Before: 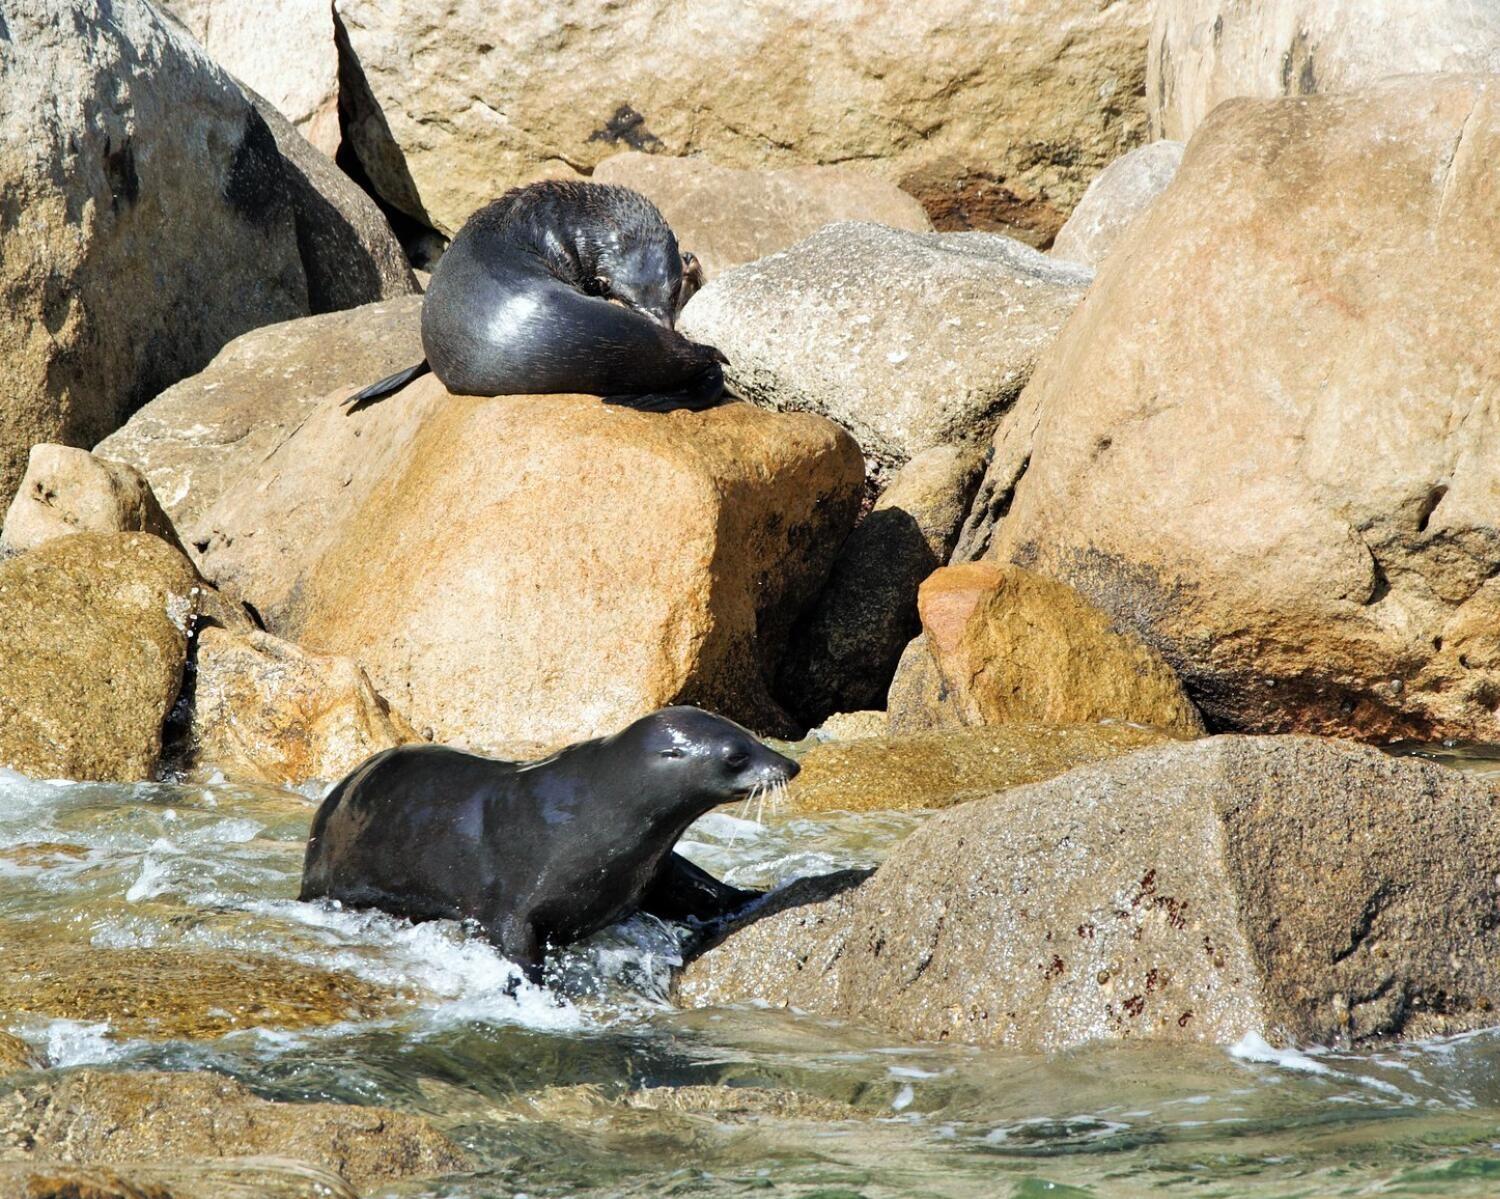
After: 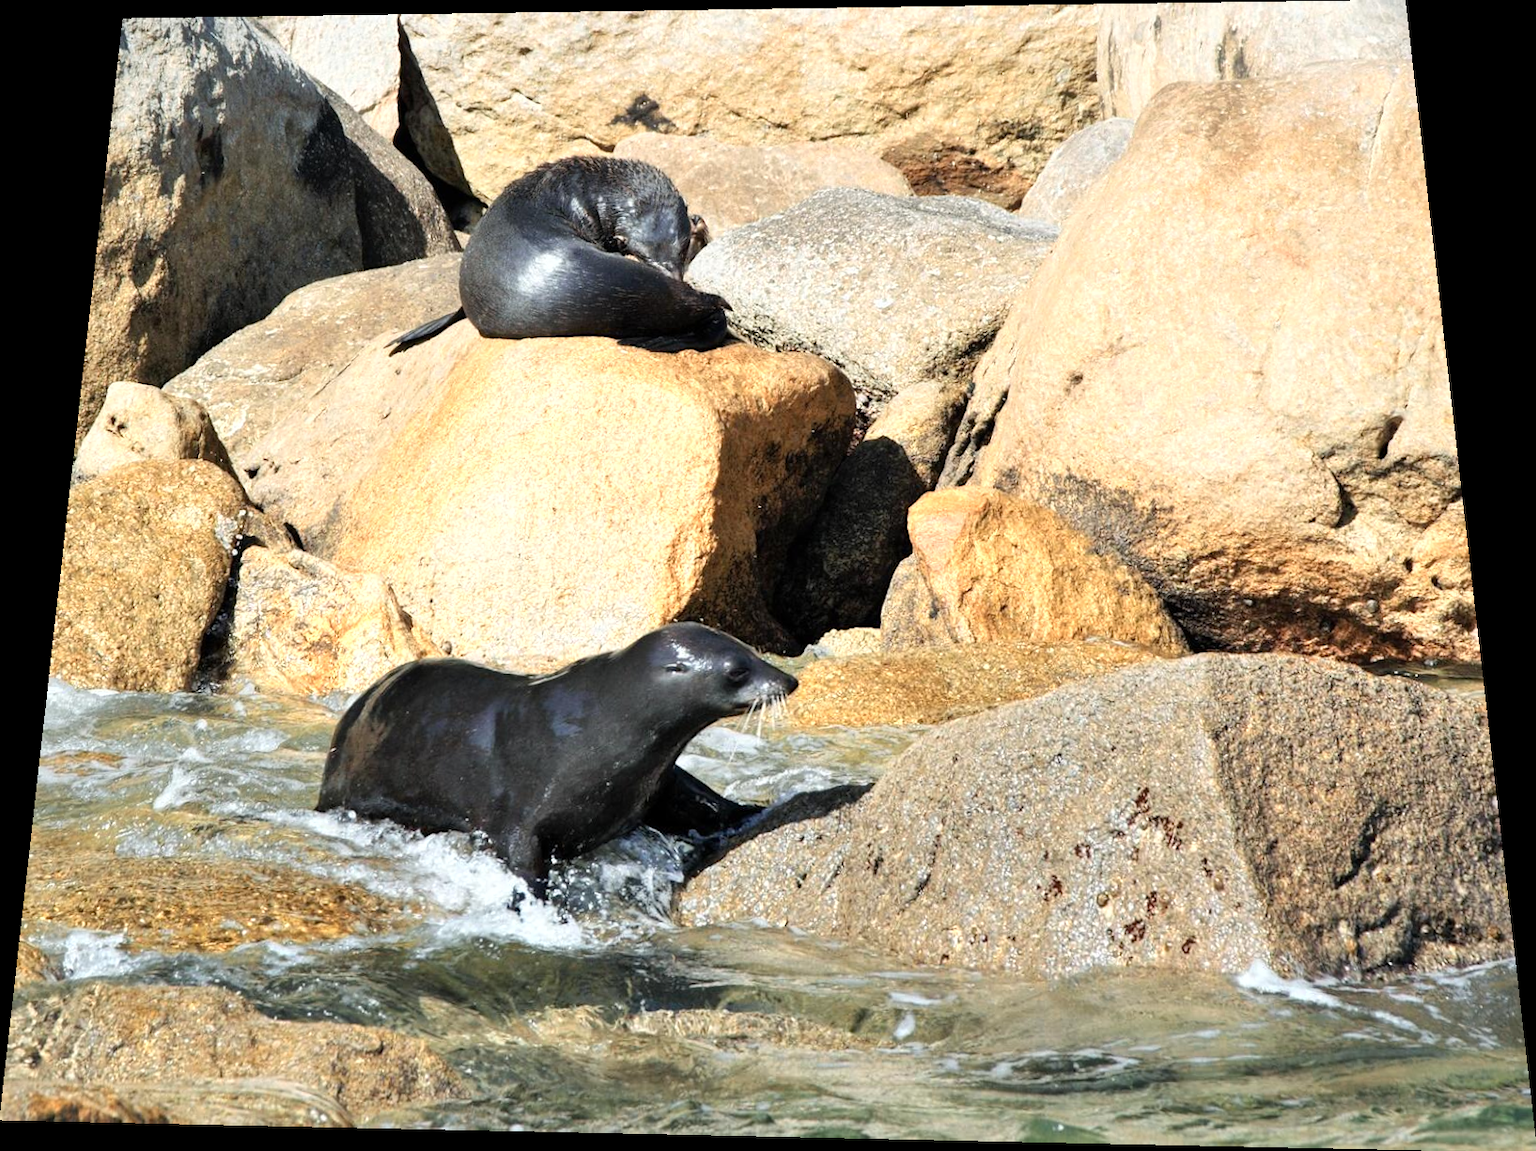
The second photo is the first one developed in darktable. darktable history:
rotate and perspective: rotation 0.128°, lens shift (vertical) -0.181, lens shift (horizontal) -0.044, shear 0.001, automatic cropping off
color zones: curves: ch0 [(0.018, 0.548) (0.197, 0.654) (0.425, 0.447) (0.605, 0.658) (0.732, 0.579)]; ch1 [(0.105, 0.531) (0.224, 0.531) (0.386, 0.39) (0.618, 0.456) (0.732, 0.456) (0.956, 0.421)]; ch2 [(0.039, 0.583) (0.215, 0.465) (0.399, 0.544) (0.465, 0.548) (0.614, 0.447) (0.724, 0.43) (0.882, 0.623) (0.956, 0.632)]
